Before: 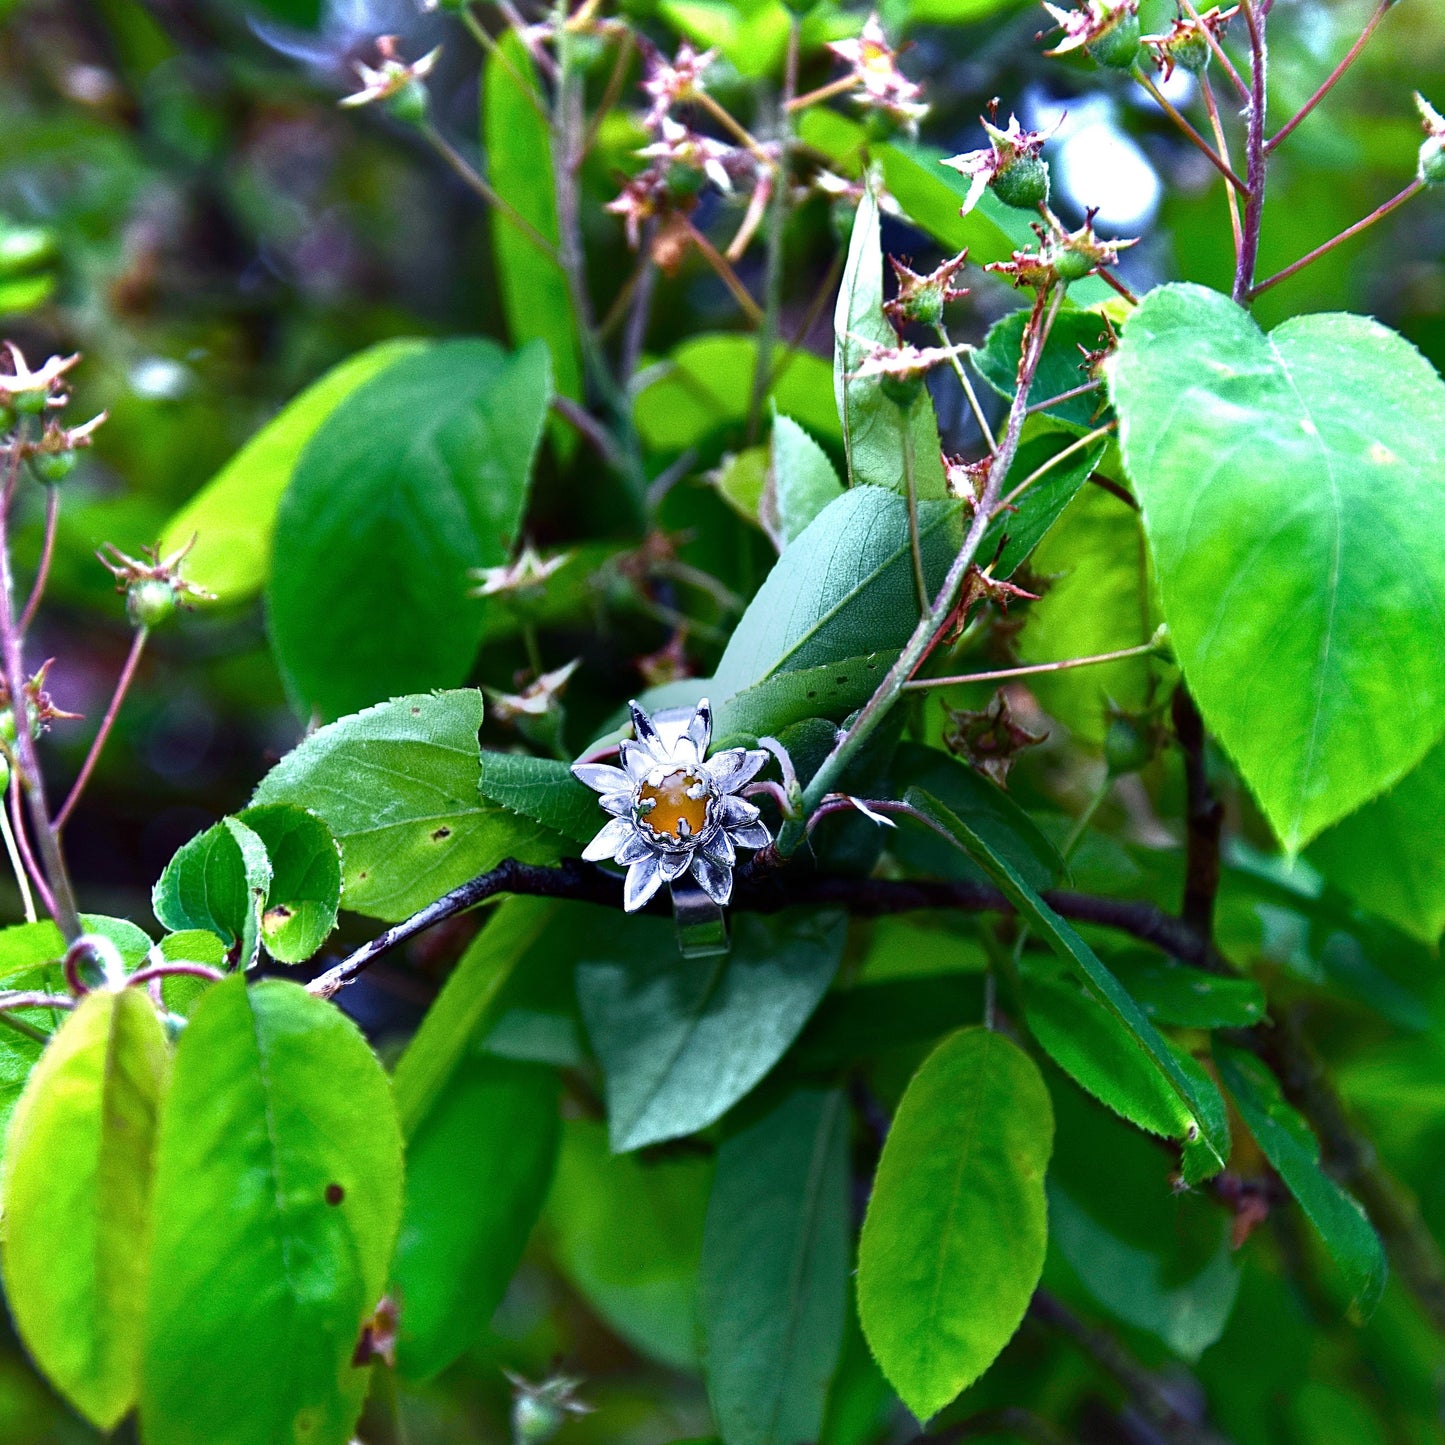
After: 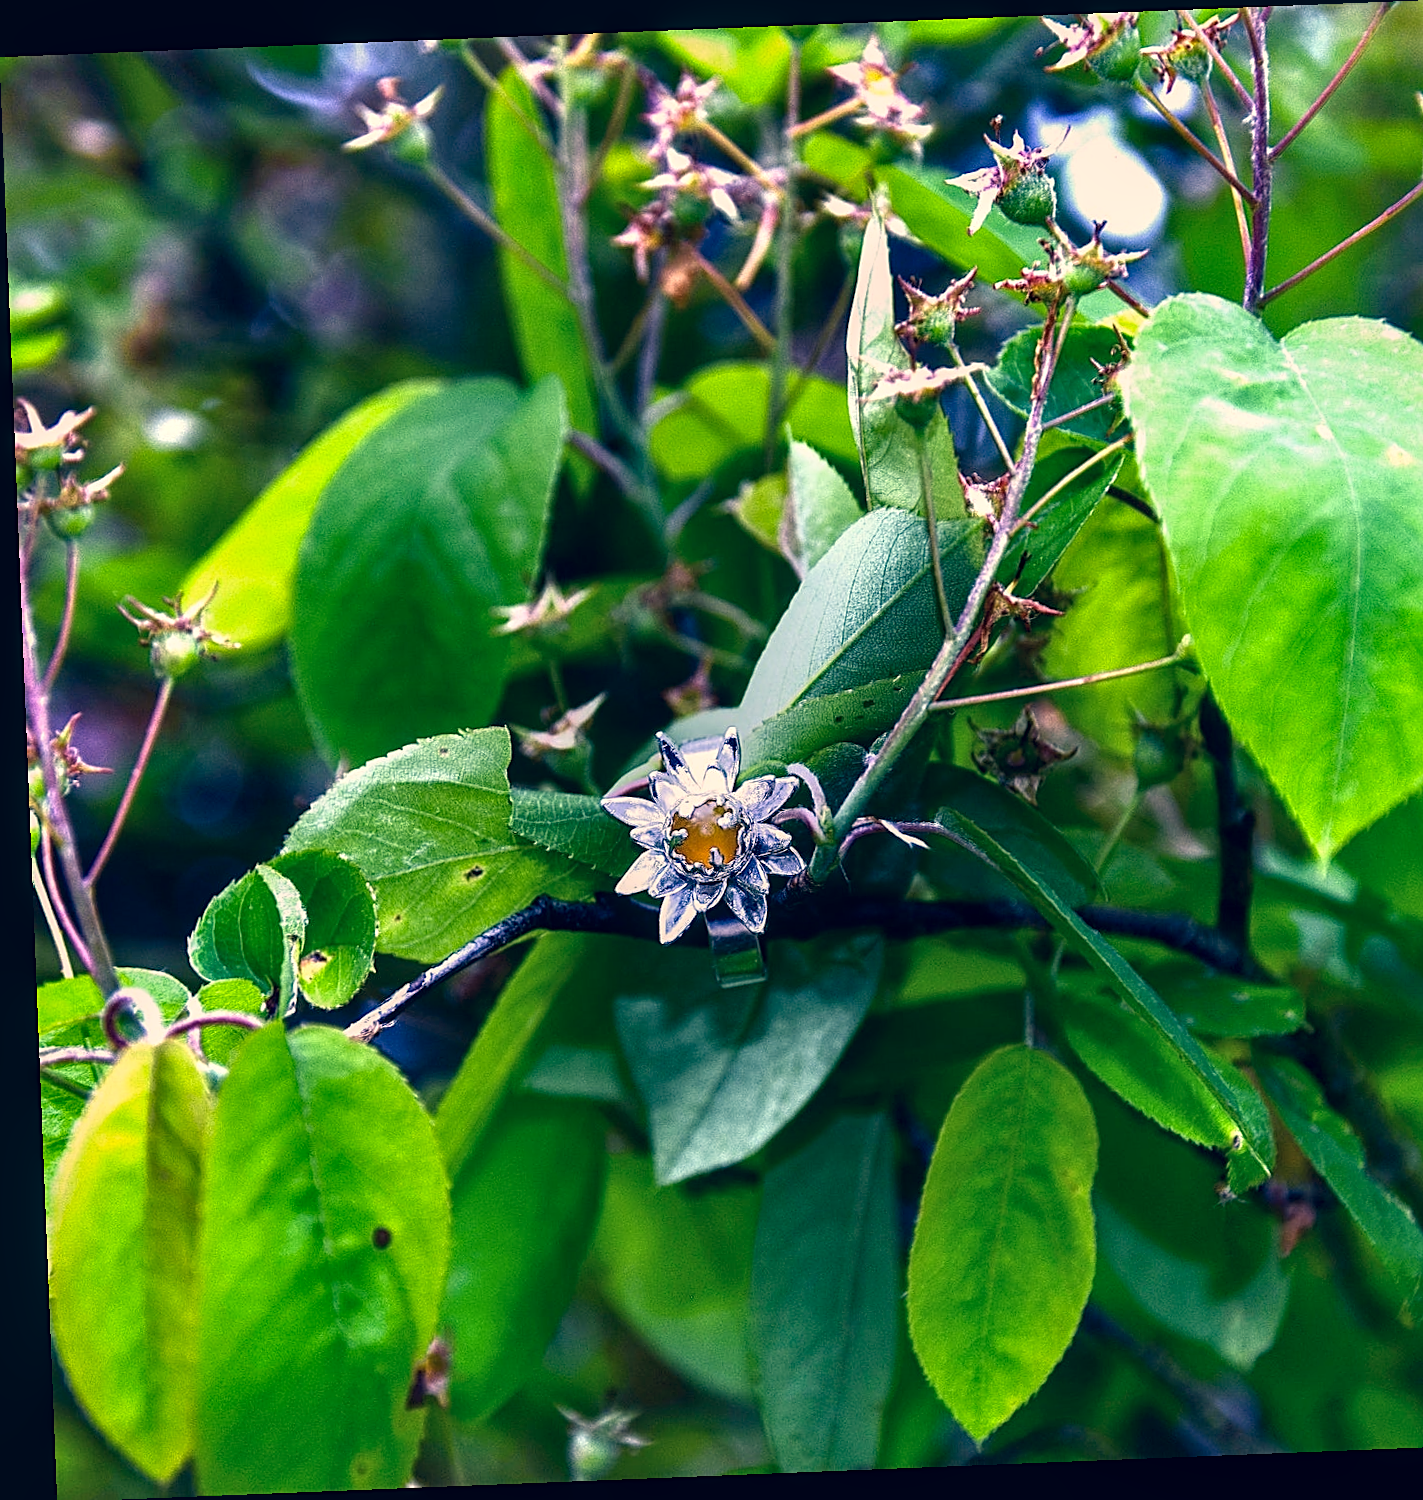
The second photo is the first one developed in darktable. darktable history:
local contrast: on, module defaults
crop and rotate: right 5.167%
sharpen: on, module defaults
rotate and perspective: rotation -2.29°, automatic cropping off
color correction: highlights a* 10.32, highlights b* 14.66, shadows a* -9.59, shadows b* -15.02
